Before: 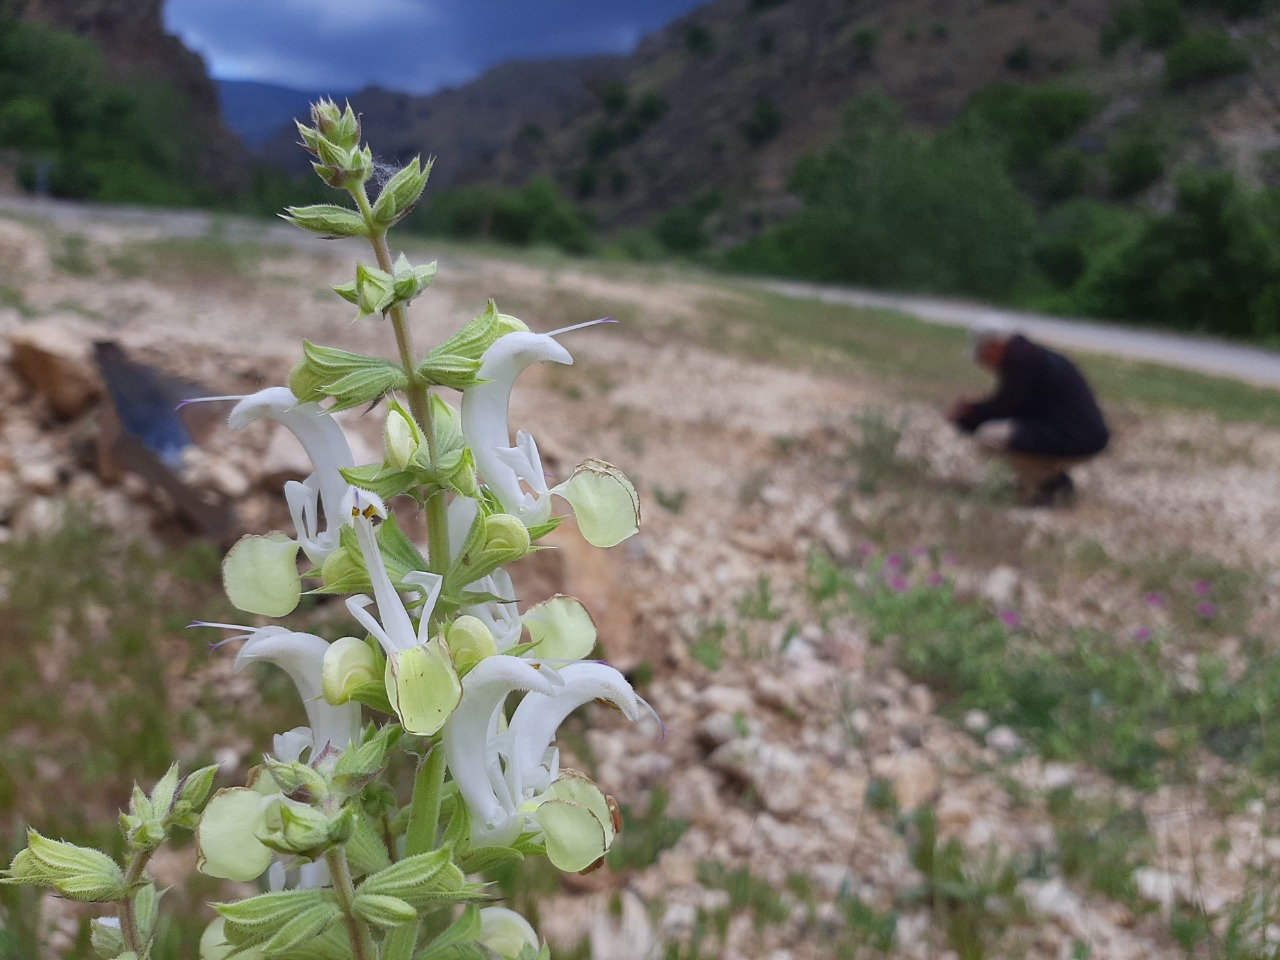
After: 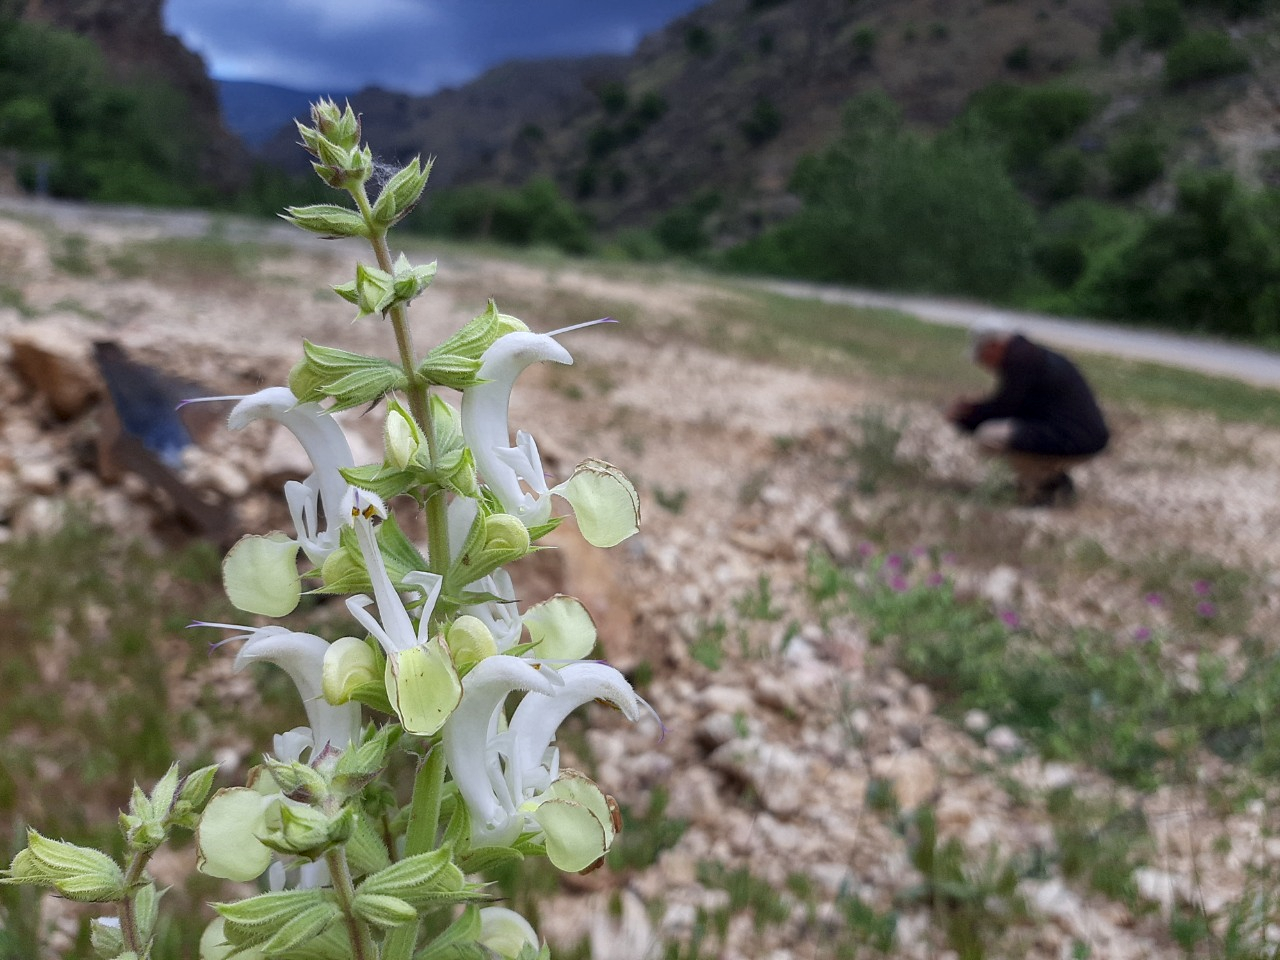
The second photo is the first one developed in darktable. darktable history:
white balance: red 1, blue 1
local contrast: detail 130%
